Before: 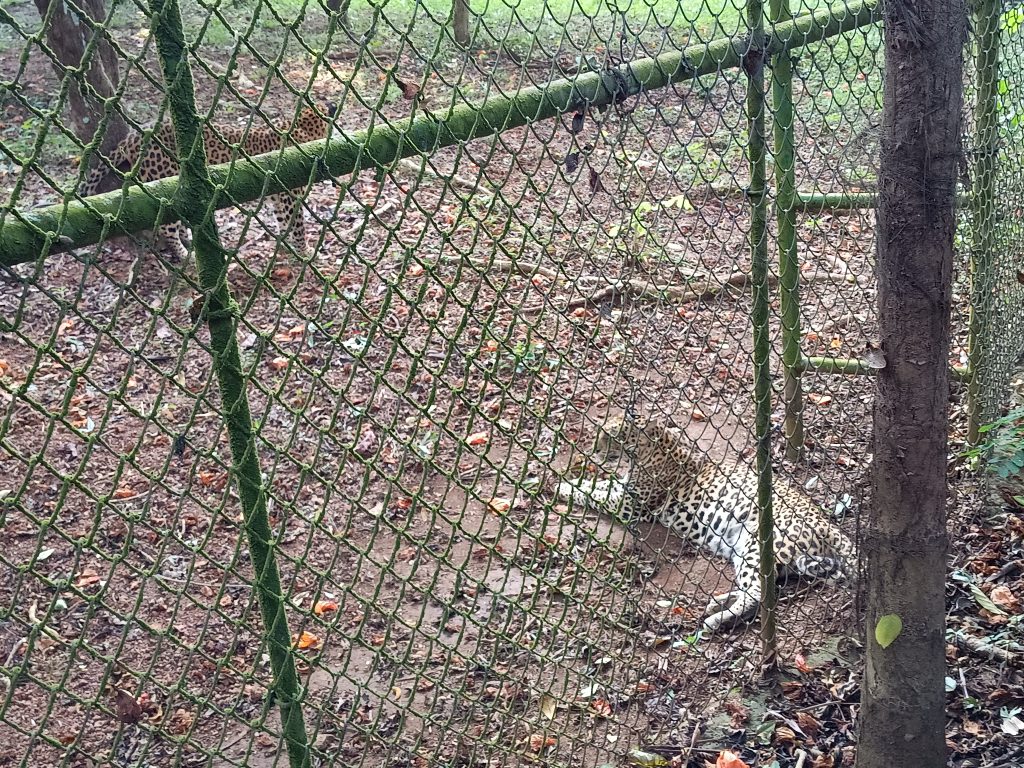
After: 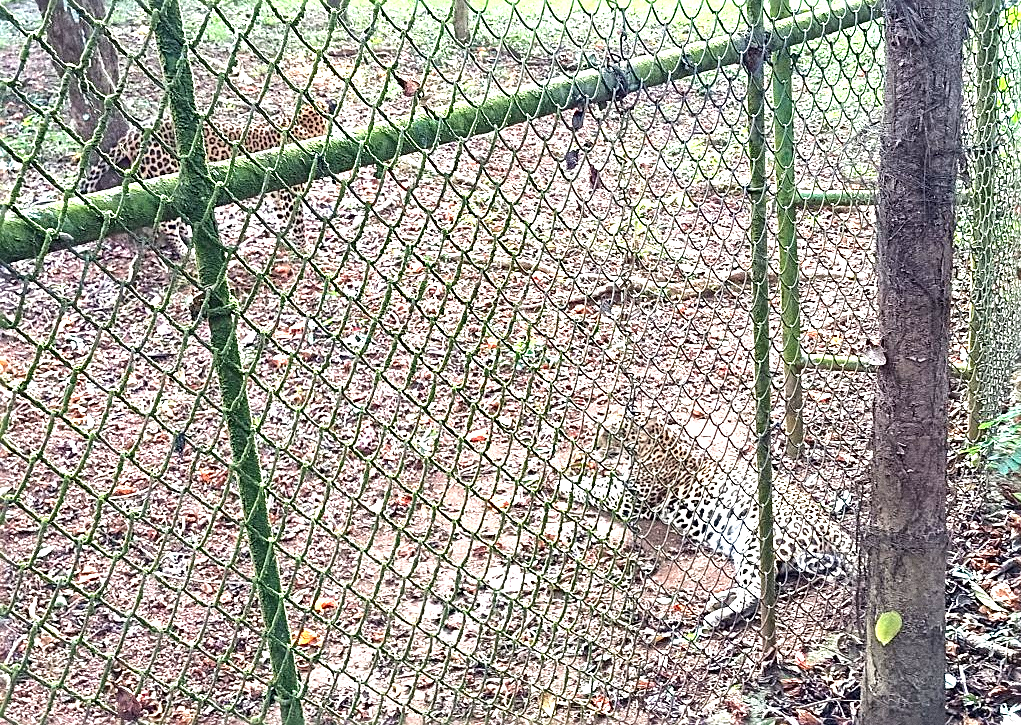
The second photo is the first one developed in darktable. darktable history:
crop: top 0.448%, right 0.264%, bottom 5.045%
exposure: black level correction 0, exposure 1.2 EV, compensate exposure bias true, compensate highlight preservation false
contrast brightness saturation: contrast 0.1, brightness 0.03, saturation 0.09
grain: coarseness 0.09 ISO
local contrast: highlights 100%, shadows 100%, detail 120%, midtone range 0.2
sharpen: radius 2.543, amount 0.636
shadows and highlights: shadows 25, highlights -25
